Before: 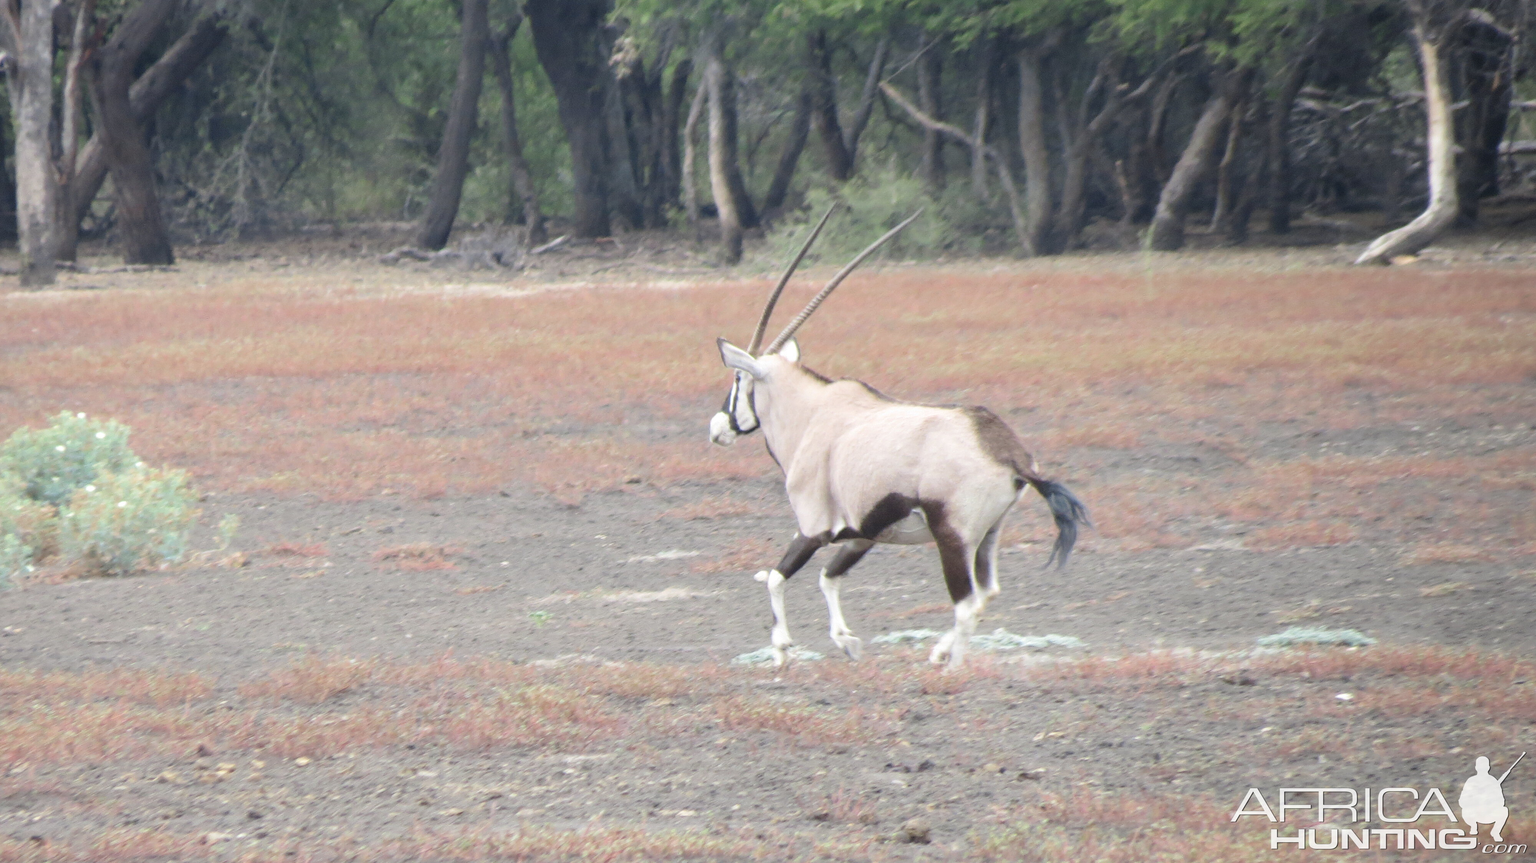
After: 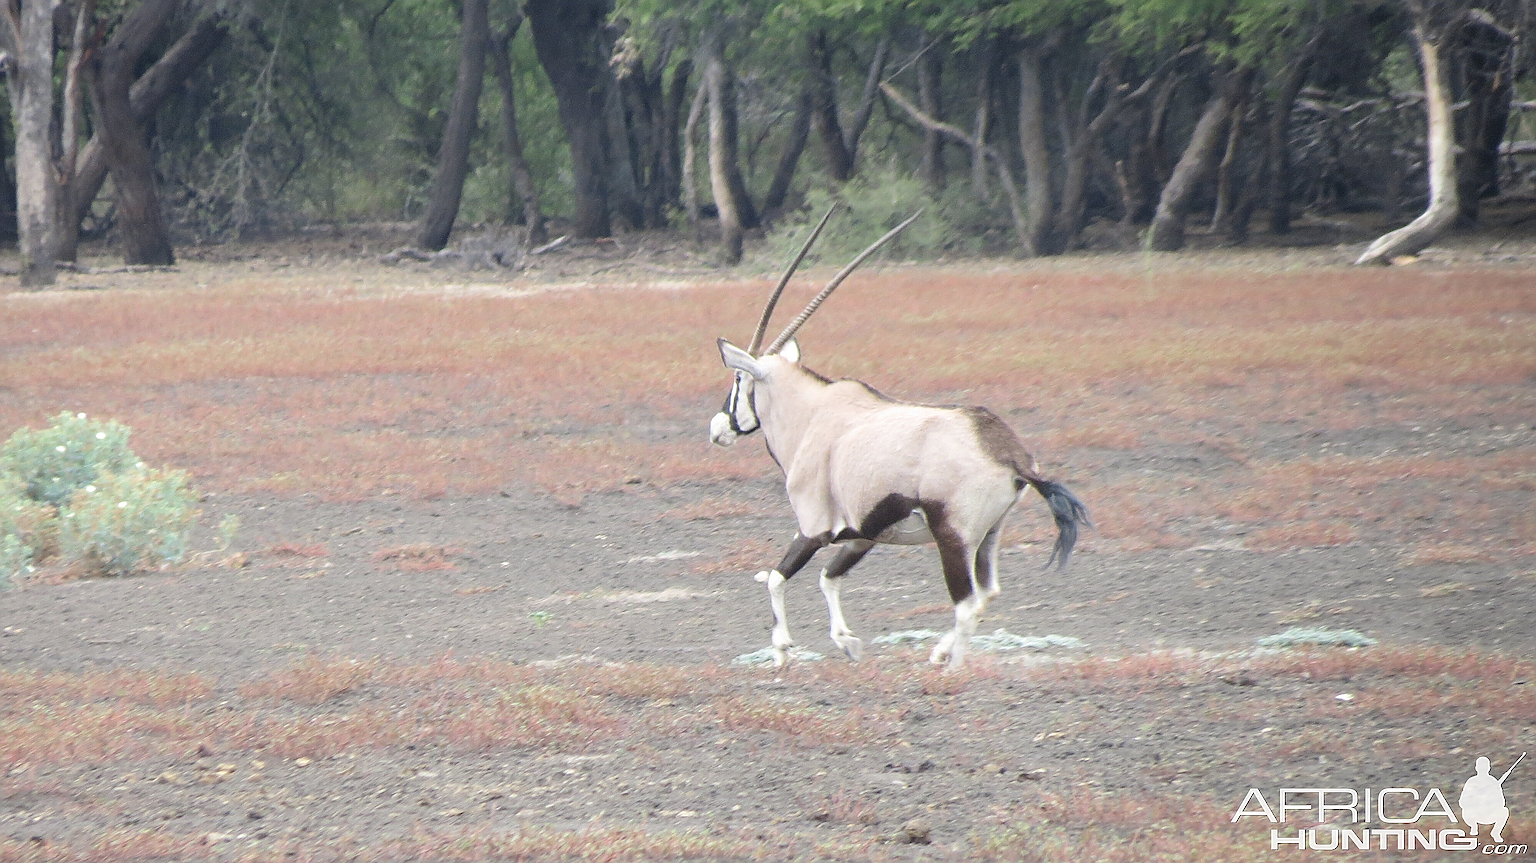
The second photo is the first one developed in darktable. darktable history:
sharpen: amount 1.995
